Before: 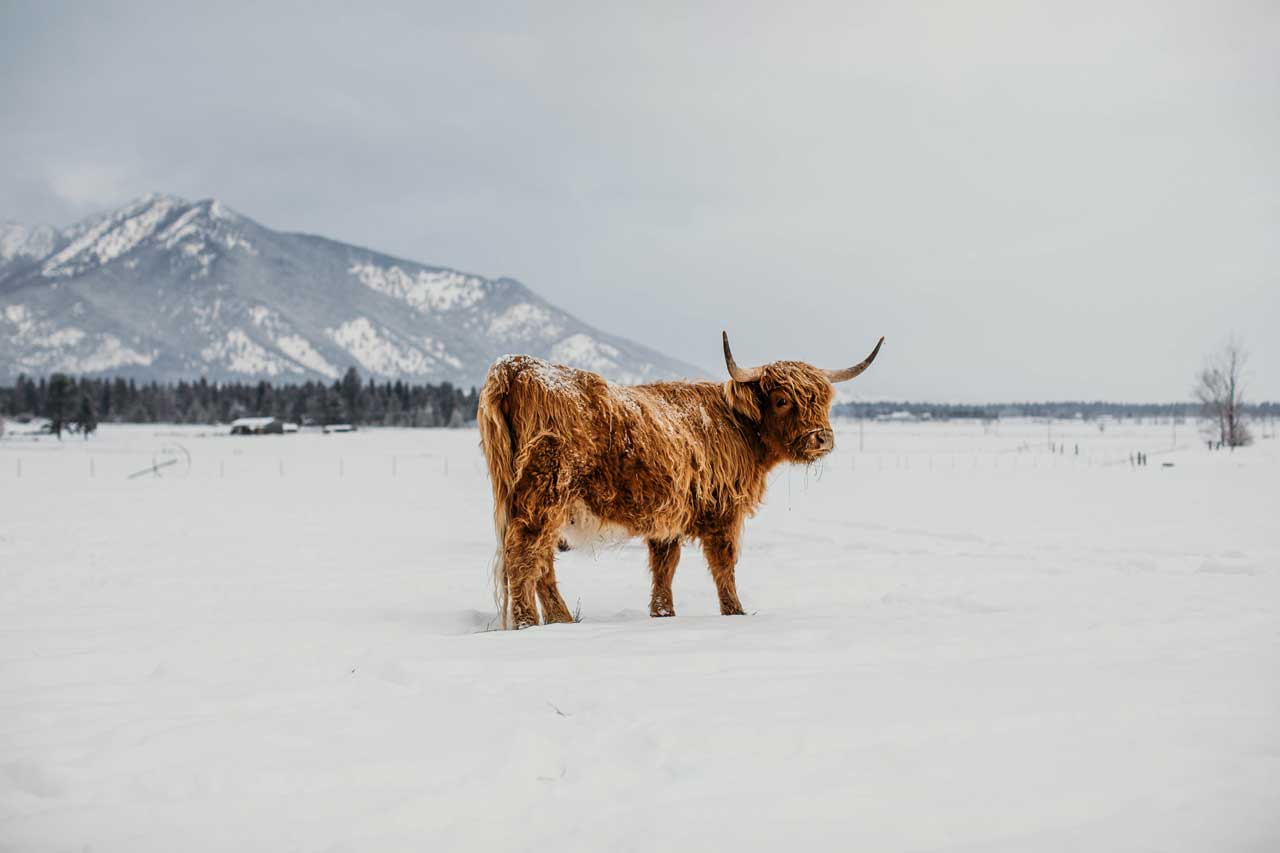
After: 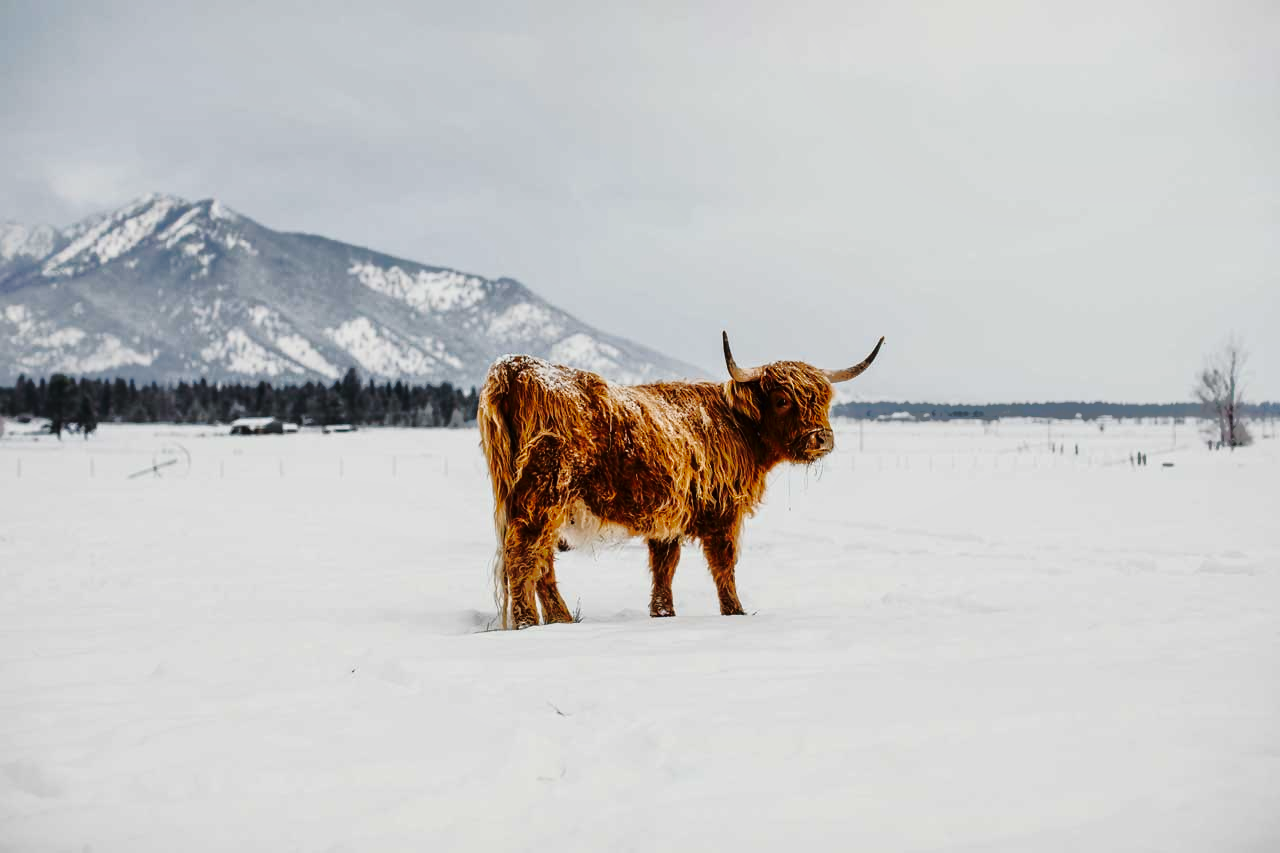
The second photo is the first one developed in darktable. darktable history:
shadows and highlights: shadows 40, highlights -60
tone curve: curves: ch0 [(0, 0) (0.003, 0.008) (0.011, 0.011) (0.025, 0.018) (0.044, 0.028) (0.069, 0.039) (0.1, 0.056) (0.136, 0.081) (0.177, 0.118) (0.224, 0.164) (0.277, 0.223) (0.335, 0.3) (0.399, 0.399) (0.468, 0.51) (0.543, 0.618) (0.623, 0.71) (0.709, 0.79) (0.801, 0.865) (0.898, 0.93) (1, 1)], preserve colors none
contrast brightness saturation: contrast 0.28
